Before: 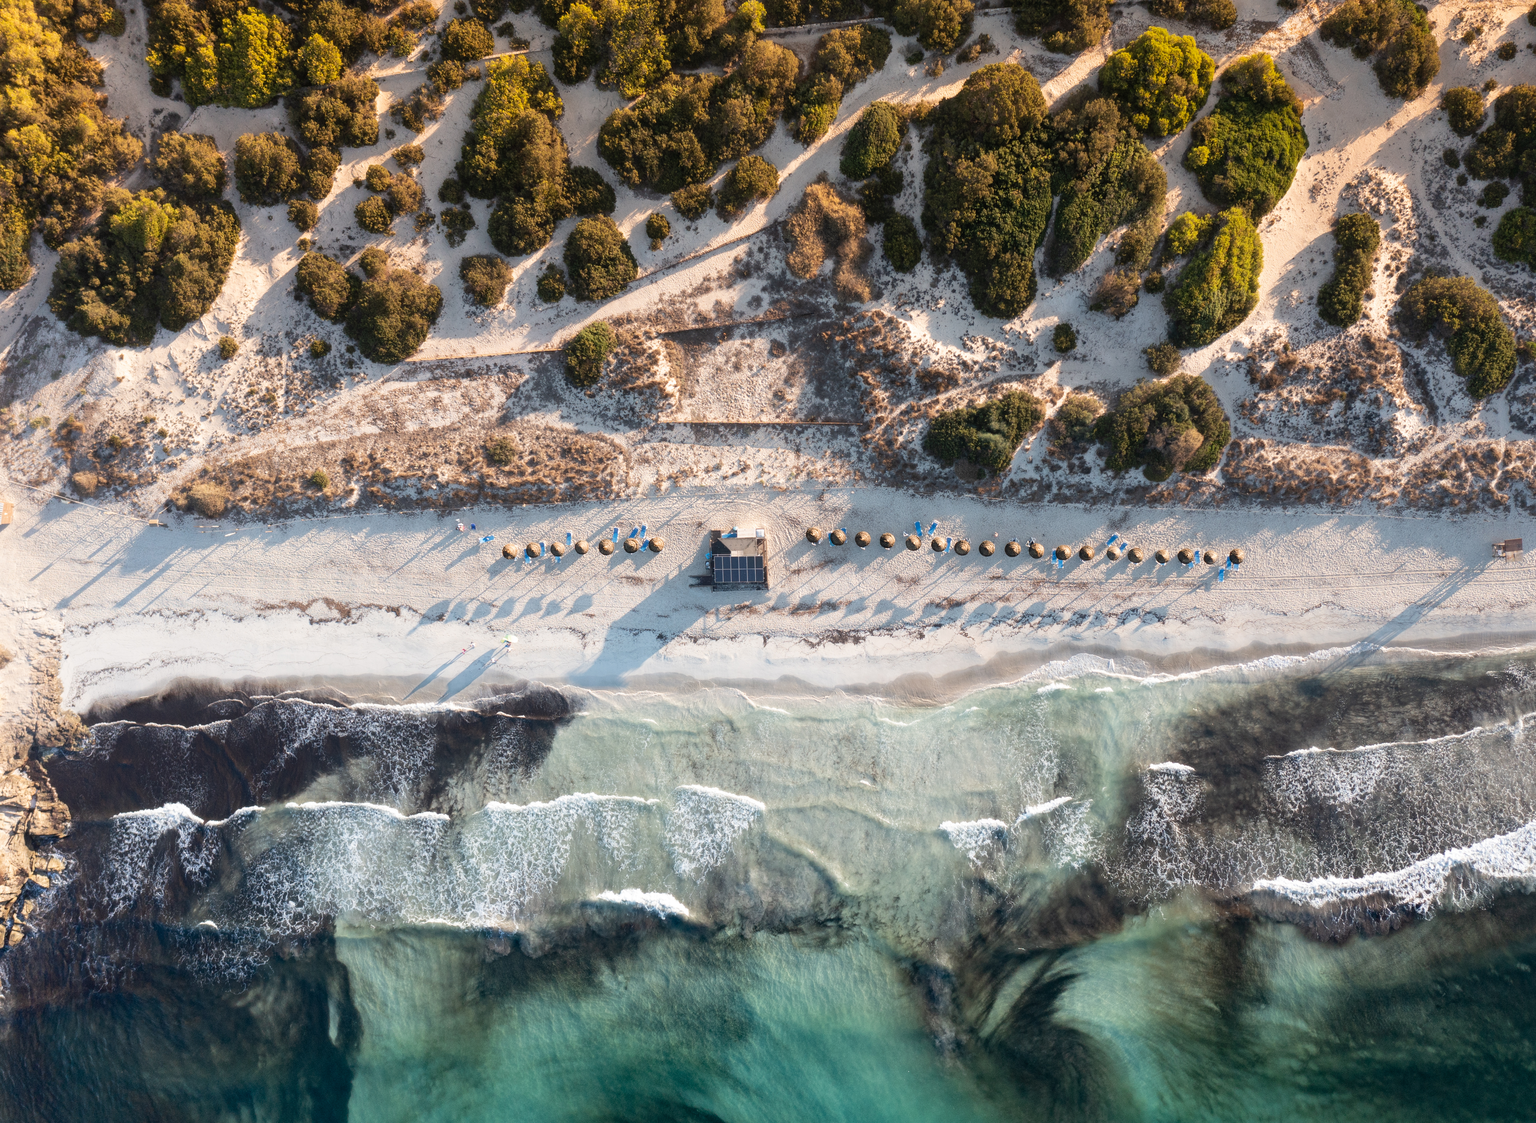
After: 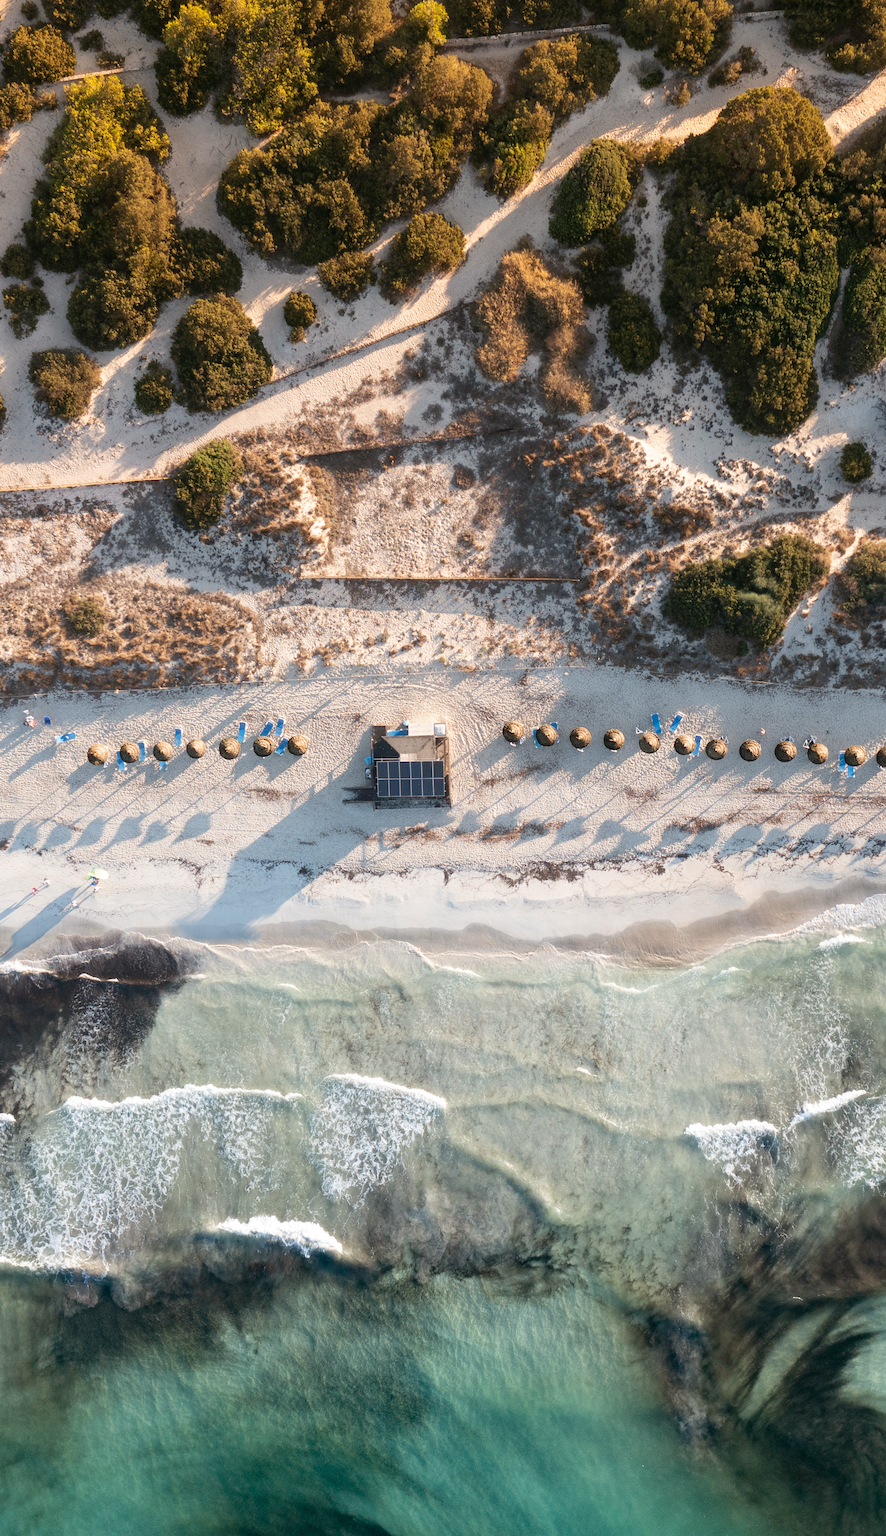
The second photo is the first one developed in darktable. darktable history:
crop: left 28.583%, right 29.231%
exposure: compensate highlight preservation false
color balance: mode lift, gamma, gain (sRGB), lift [1, 0.99, 1.01, 0.992], gamma [1, 1.037, 0.974, 0.963]
white balance: emerald 1
